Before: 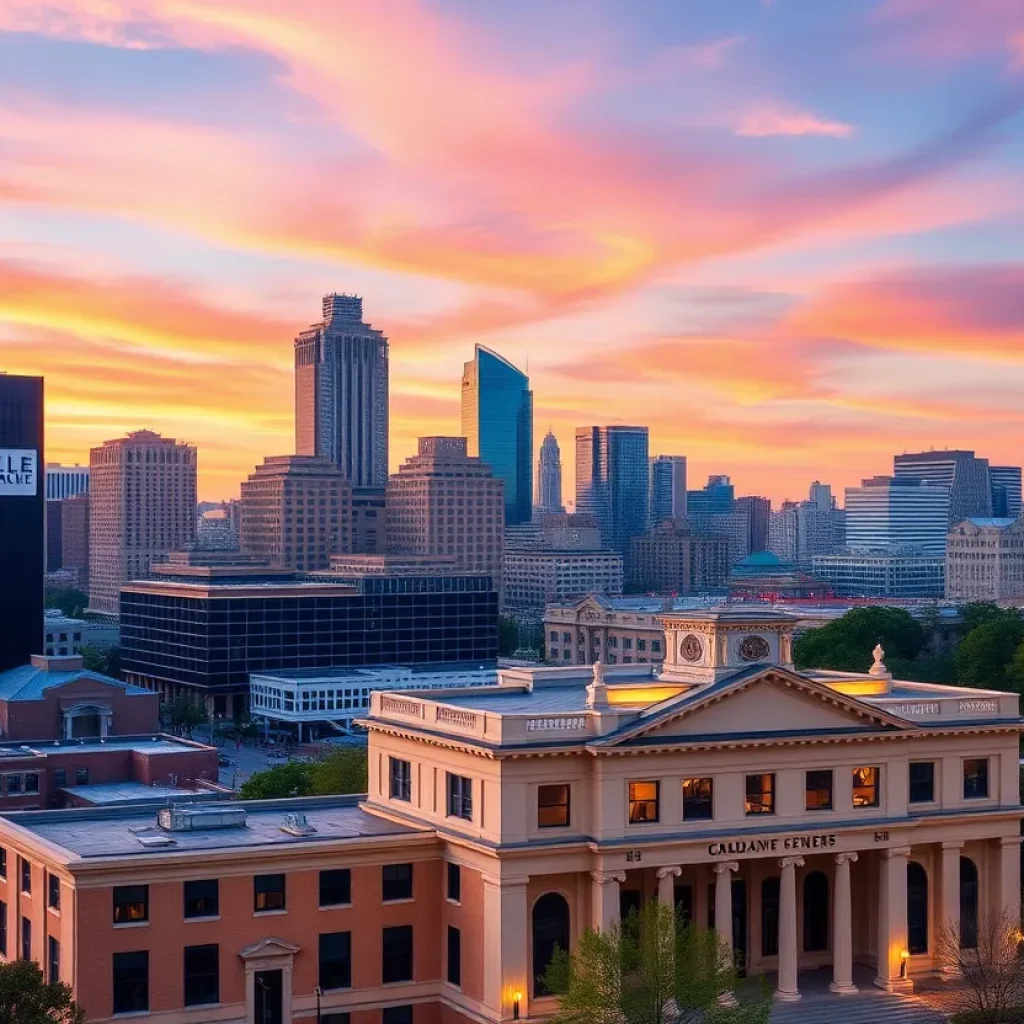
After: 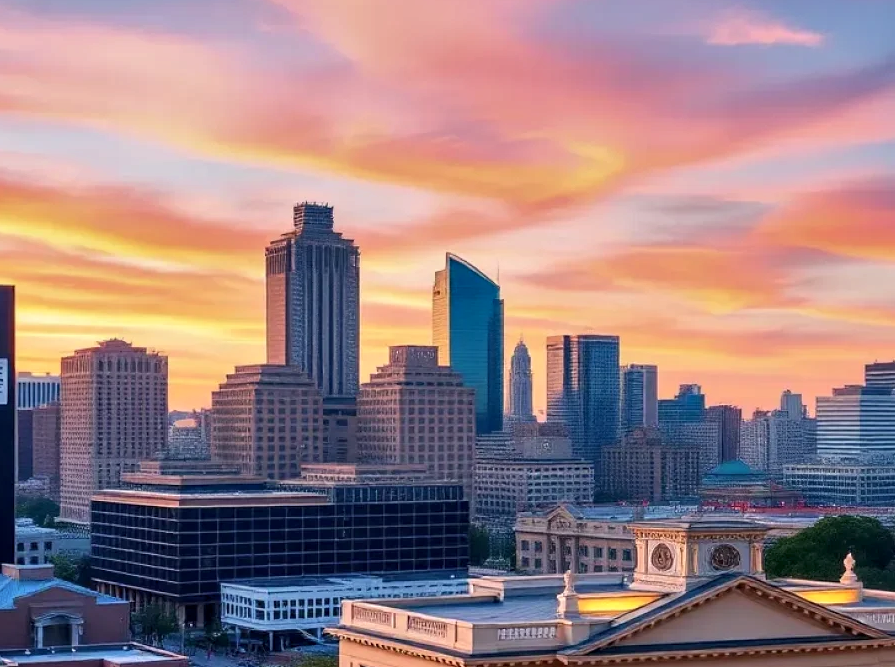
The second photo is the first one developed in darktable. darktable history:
contrast equalizer: y [[0.6 ×6], [0.55 ×6], [0 ×6], [0 ×6], [0 ×6]], mix 0.275
crop: left 2.924%, top 8.921%, right 9.618%, bottom 25.914%
shadows and highlights: low approximation 0.01, soften with gaussian
contrast brightness saturation: saturation -0.054
